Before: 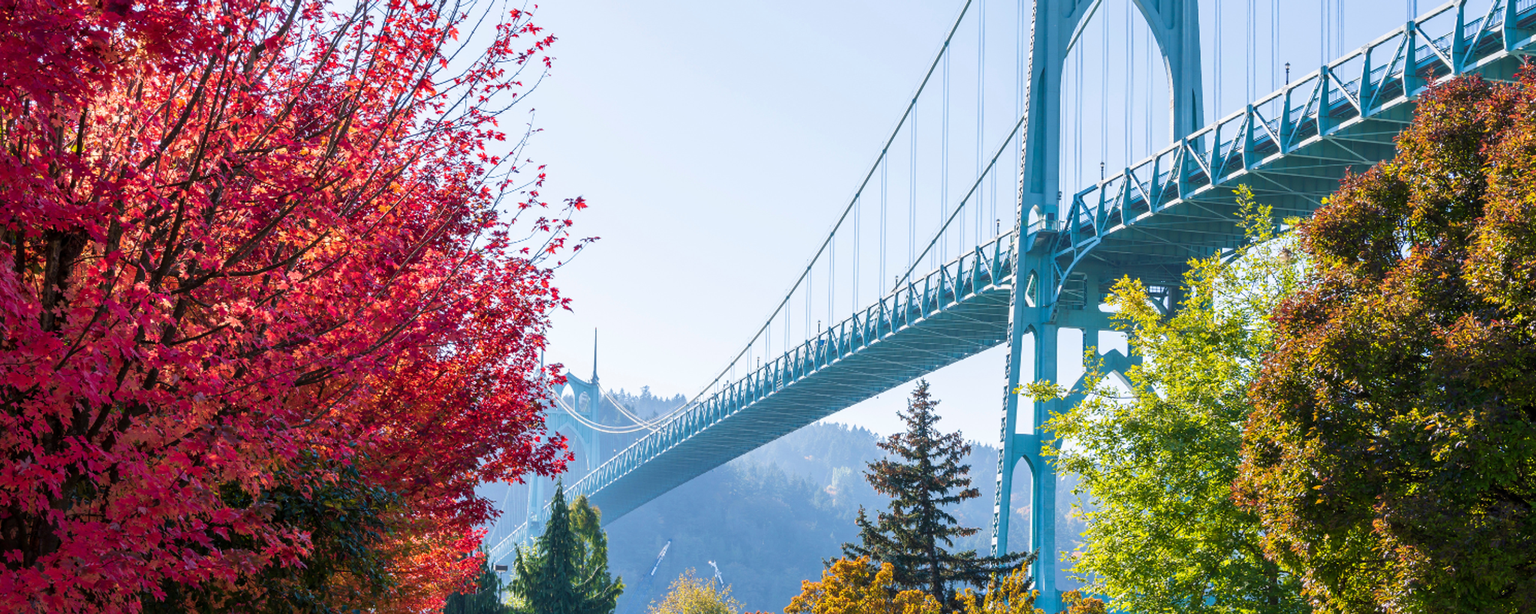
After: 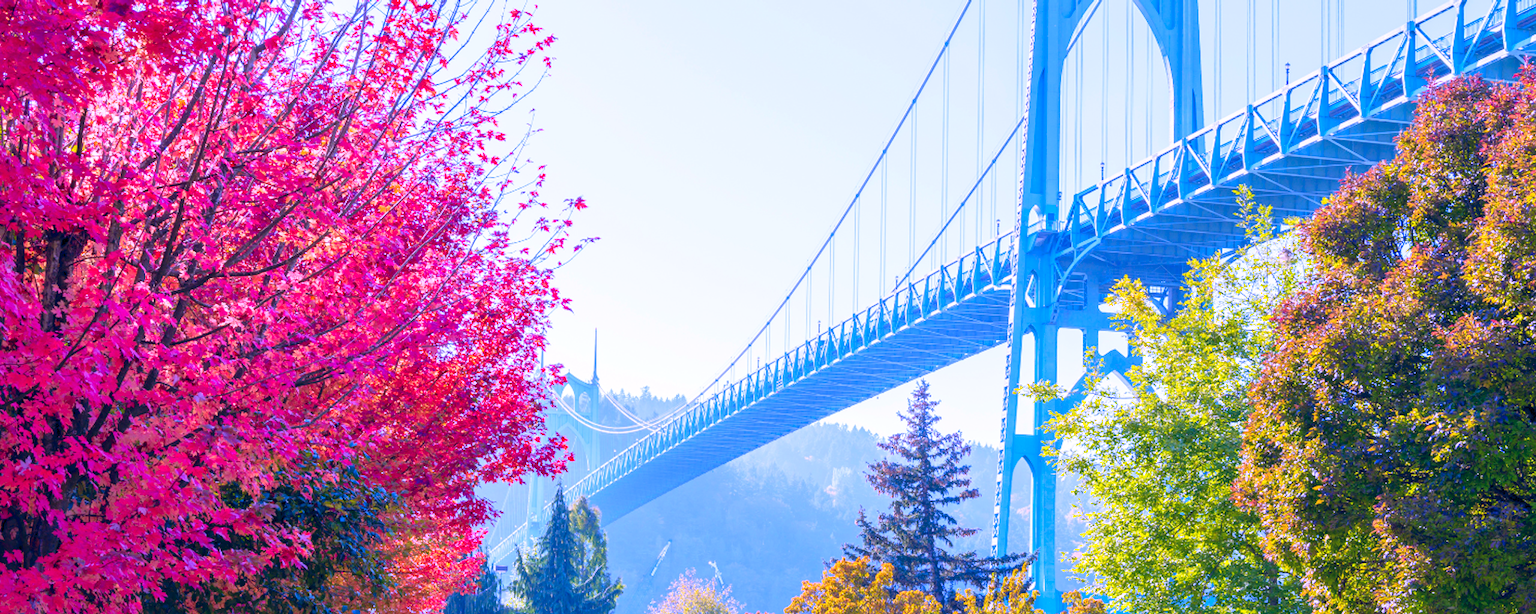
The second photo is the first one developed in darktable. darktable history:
white balance: red 0.98, blue 1.61
levels: levels [0, 0.397, 0.955]
color balance rgb: shadows lift › hue 87.51°, highlights gain › chroma 1.62%, highlights gain › hue 55.1°, global offset › chroma 0.06%, global offset › hue 253.66°, linear chroma grading › global chroma 0.5%
